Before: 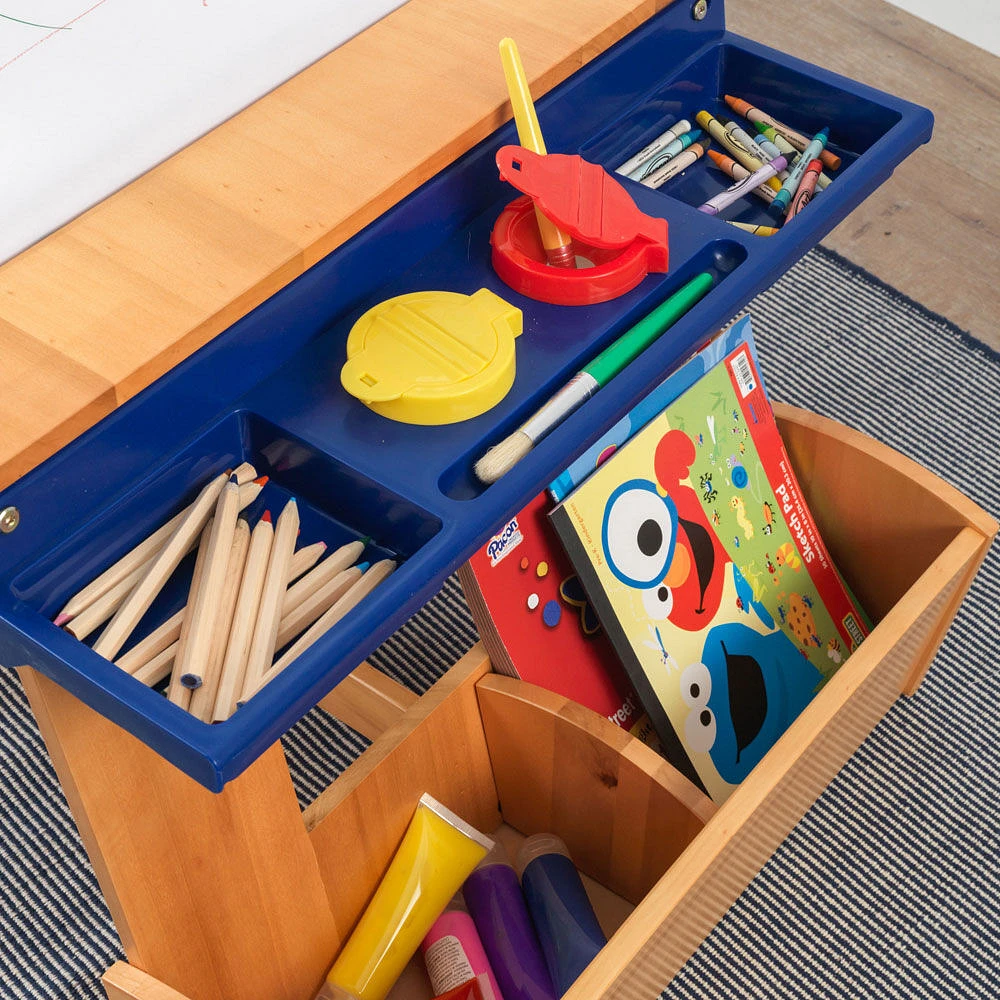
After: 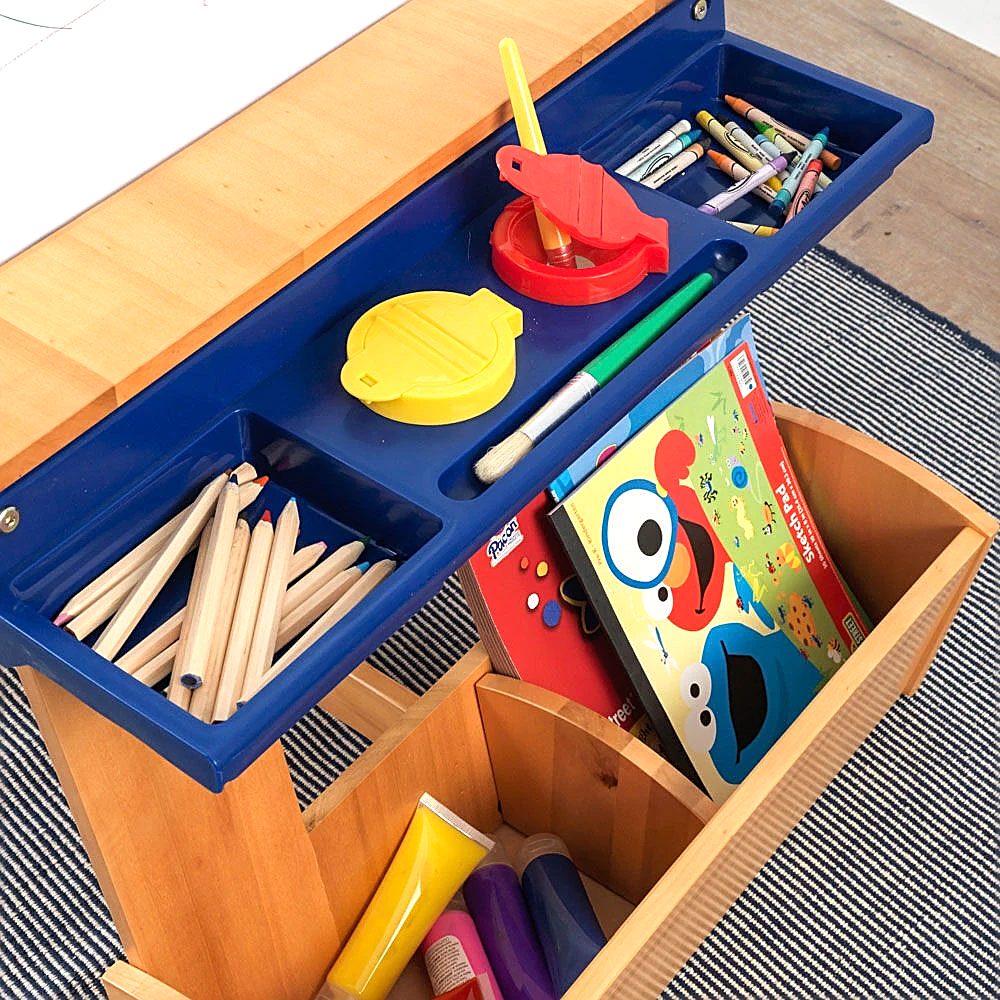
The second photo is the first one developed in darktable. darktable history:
sharpen: on, module defaults
tone equalizer: -8 EV -0.408 EV, -7 EV -0.408 EV, -6 EV -0.368 EV, -5 EV -0.252 EV, -3 EV 0.208 EV, -2 EV 0.308 EV, -1 EV 0.395 EV, +0 EV 0.39 EV
